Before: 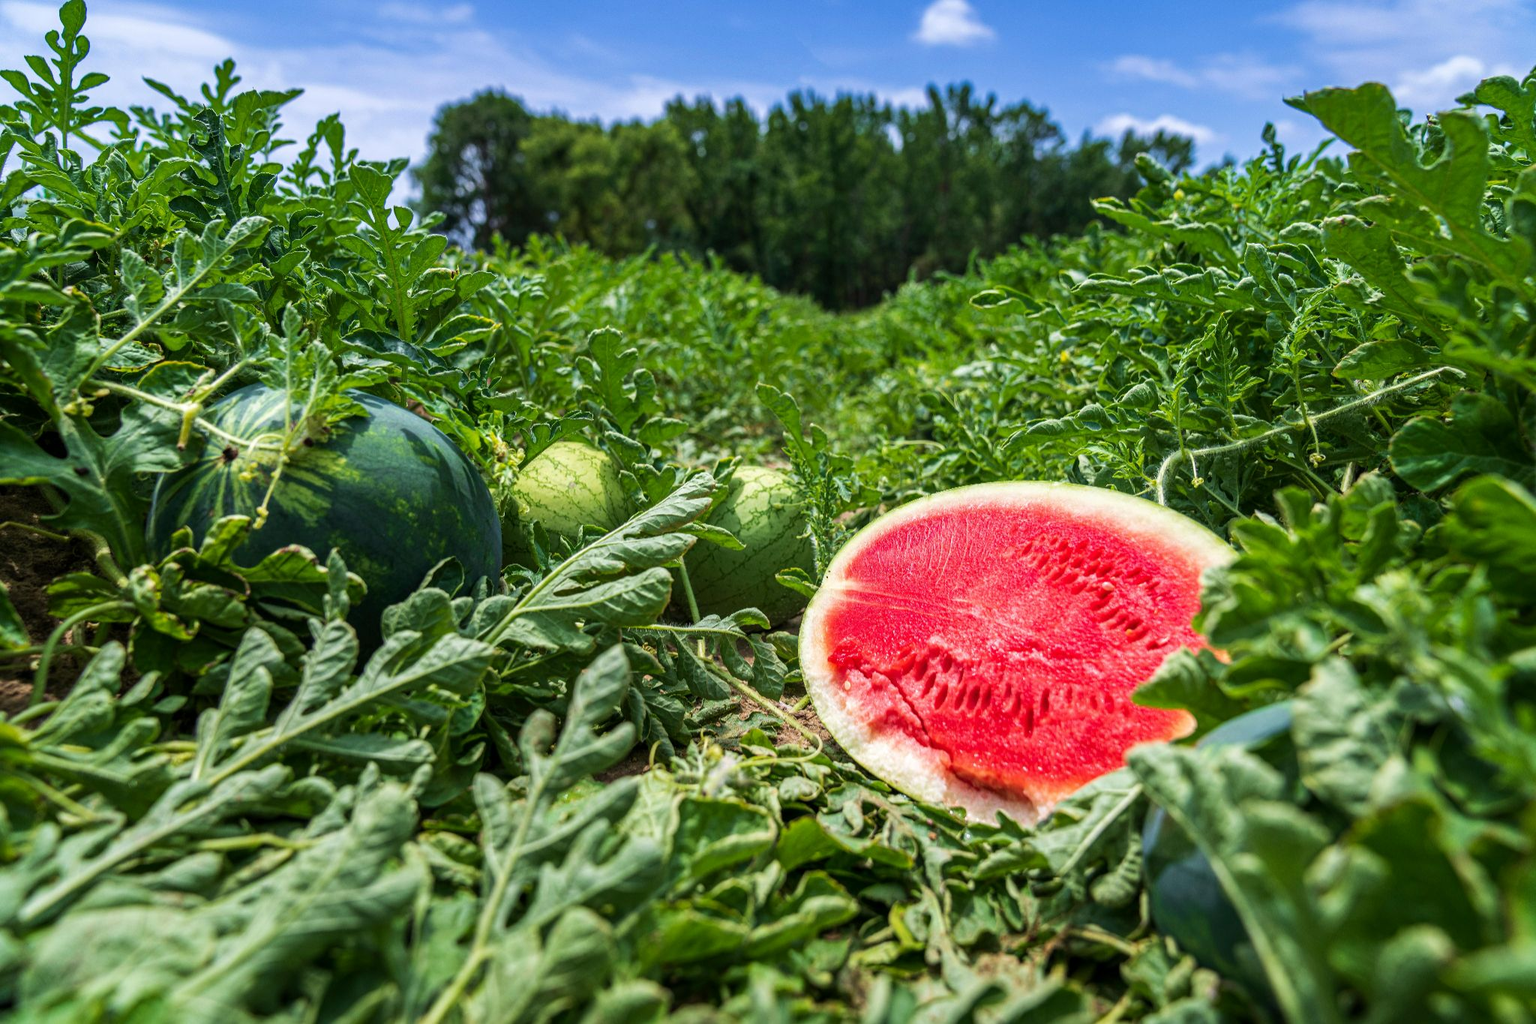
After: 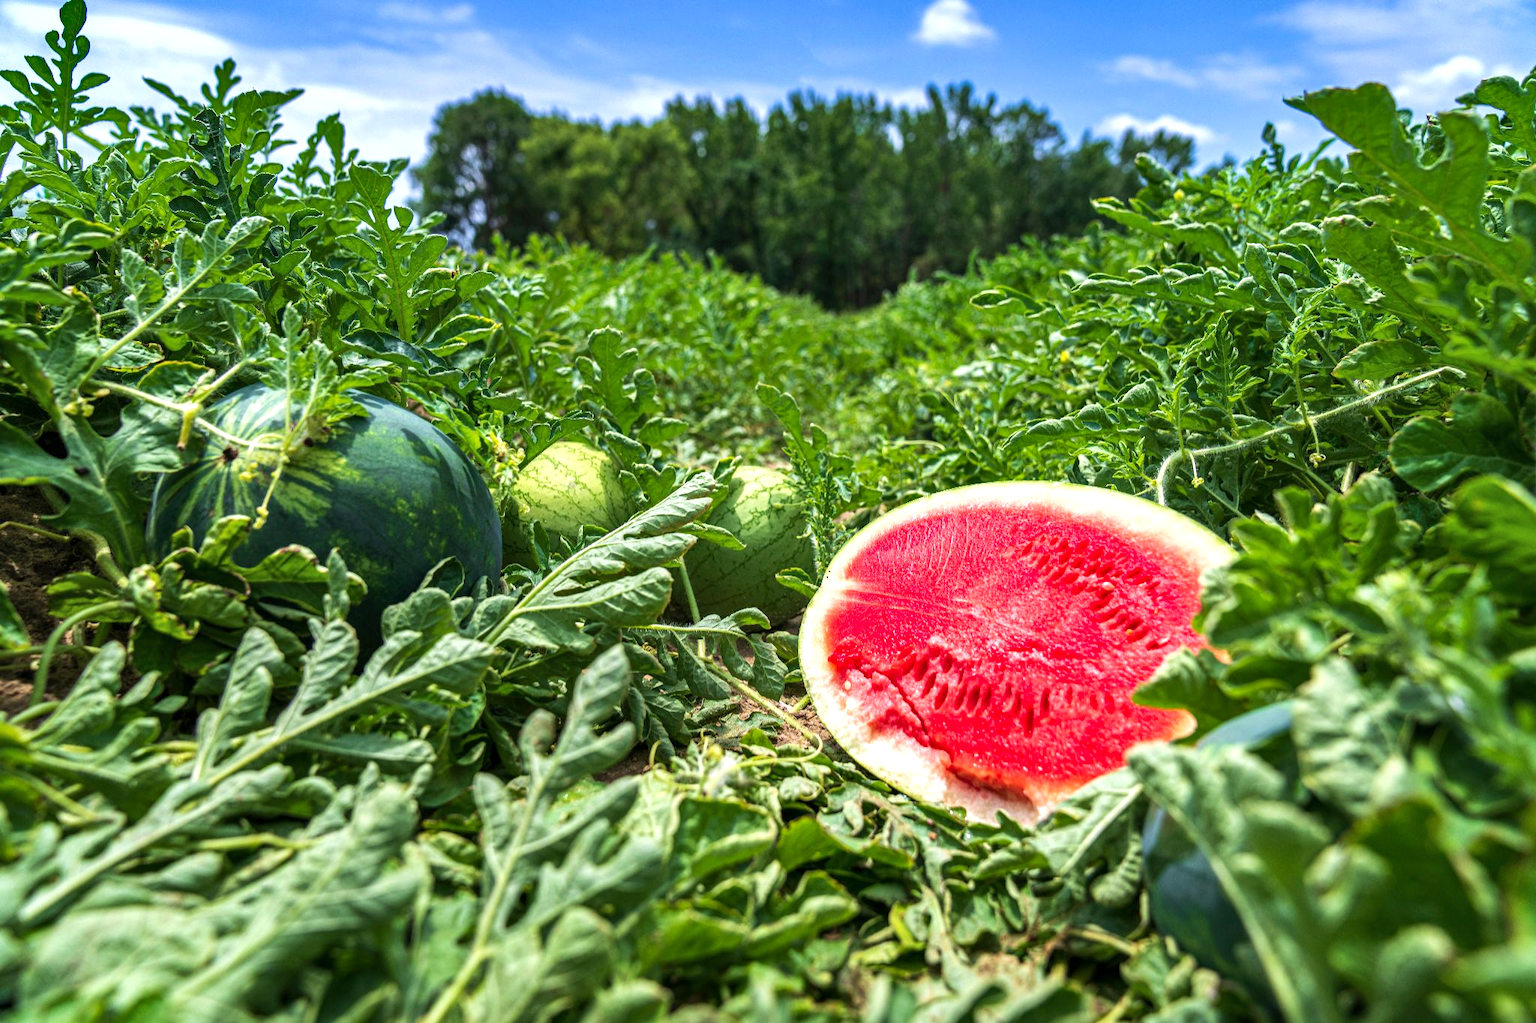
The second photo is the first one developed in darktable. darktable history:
exposure: exposure 0.485 EV, compensate highlight preservation false
shadows and highlights: white point adjustment 0.05, highlights color adjustment 55.9%, soften with gaussian
